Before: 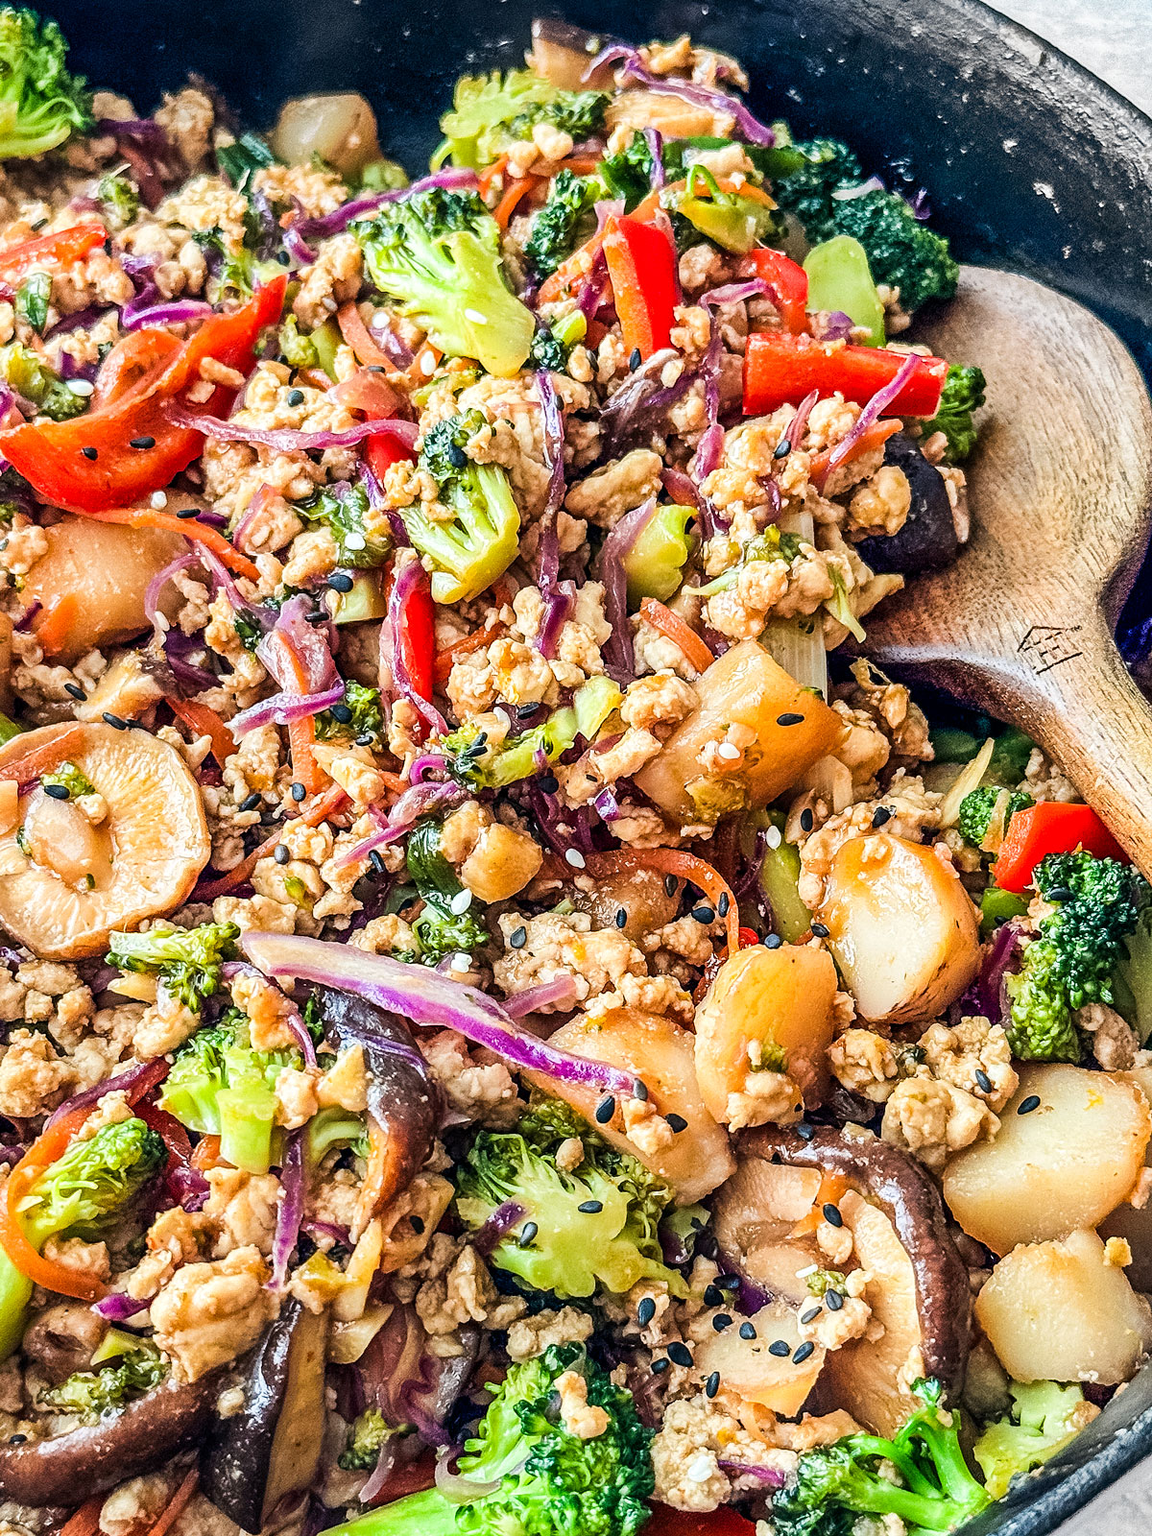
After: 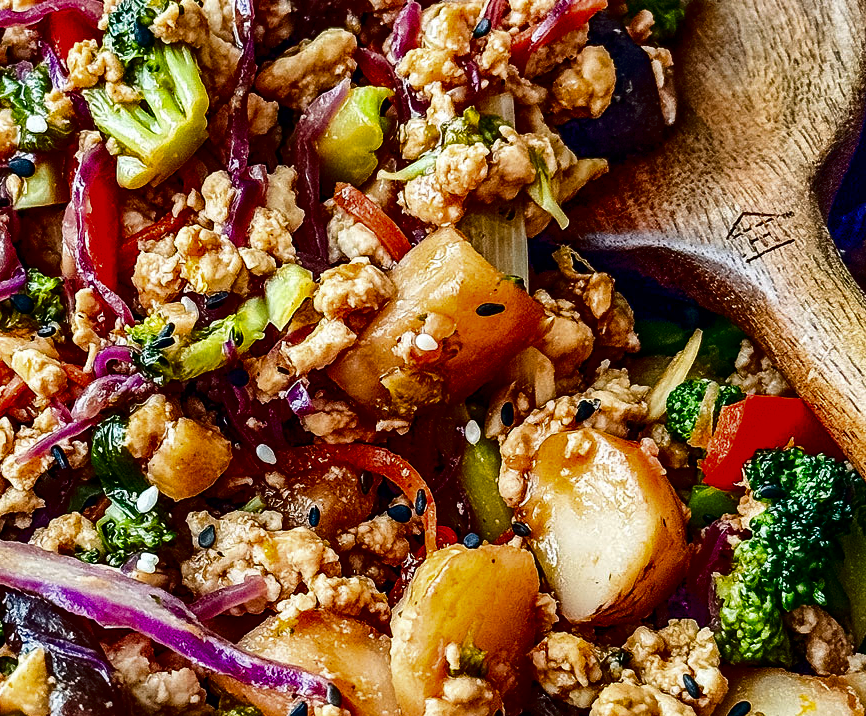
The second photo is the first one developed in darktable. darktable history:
exposure: black level correction 0.001, compensate highlight preservation false
contrast brightness saturation: contrast 0.088, brightness -0.577, saturation 0.173
crop and rotate: left 27.773%, top 27.501%, bottom 27.721%
